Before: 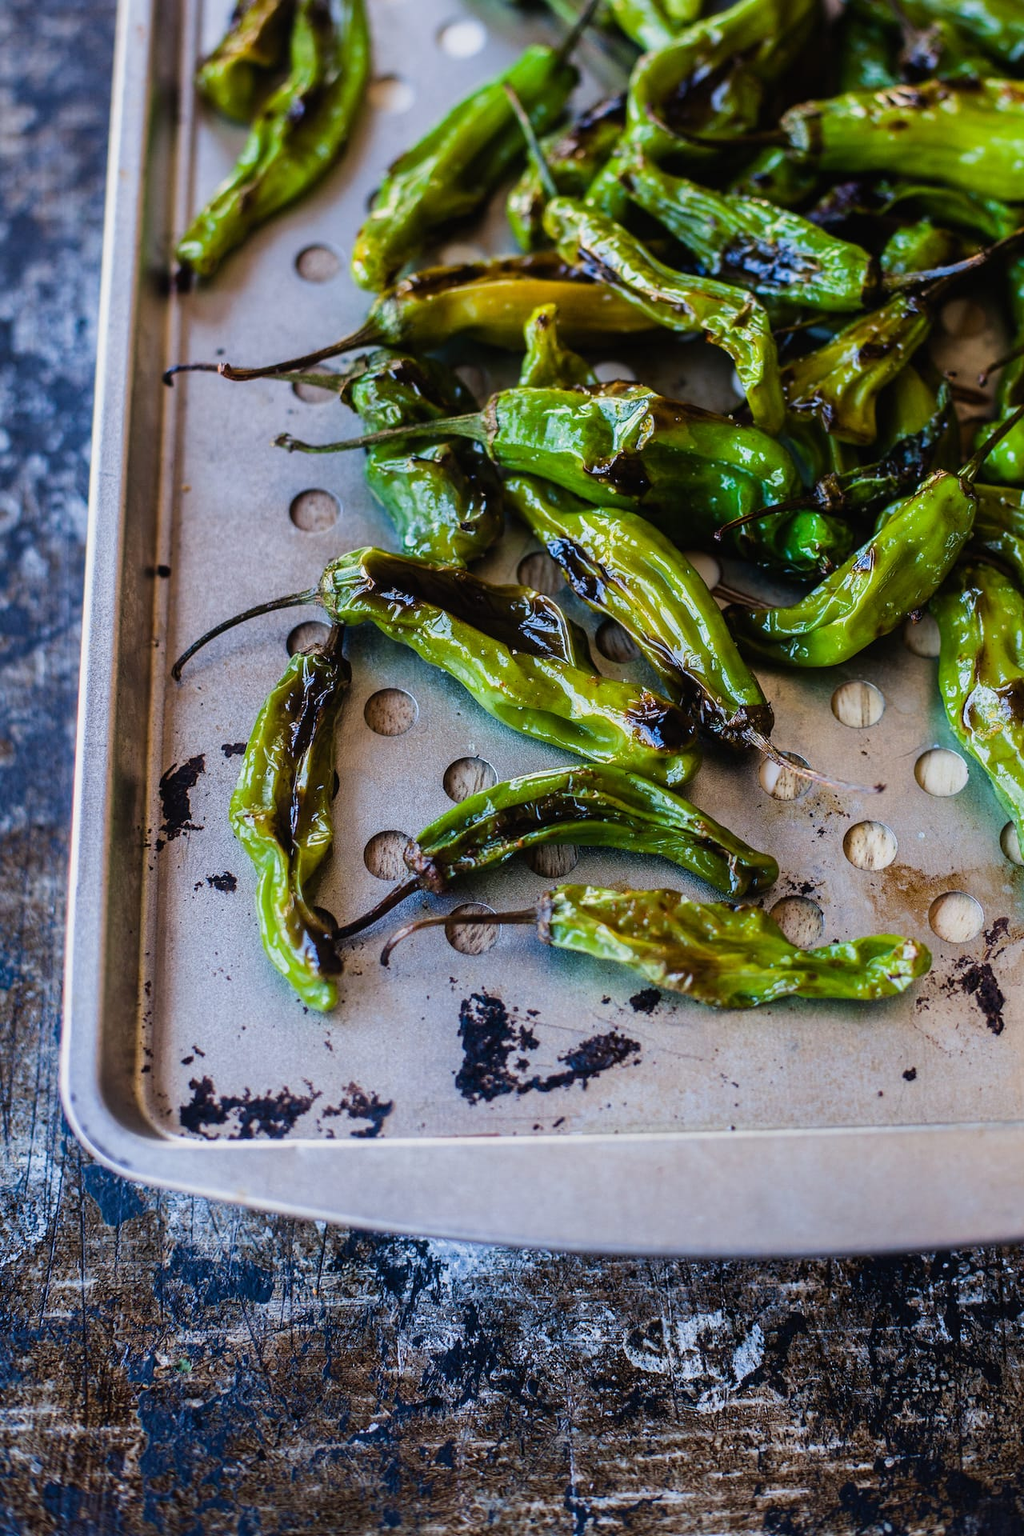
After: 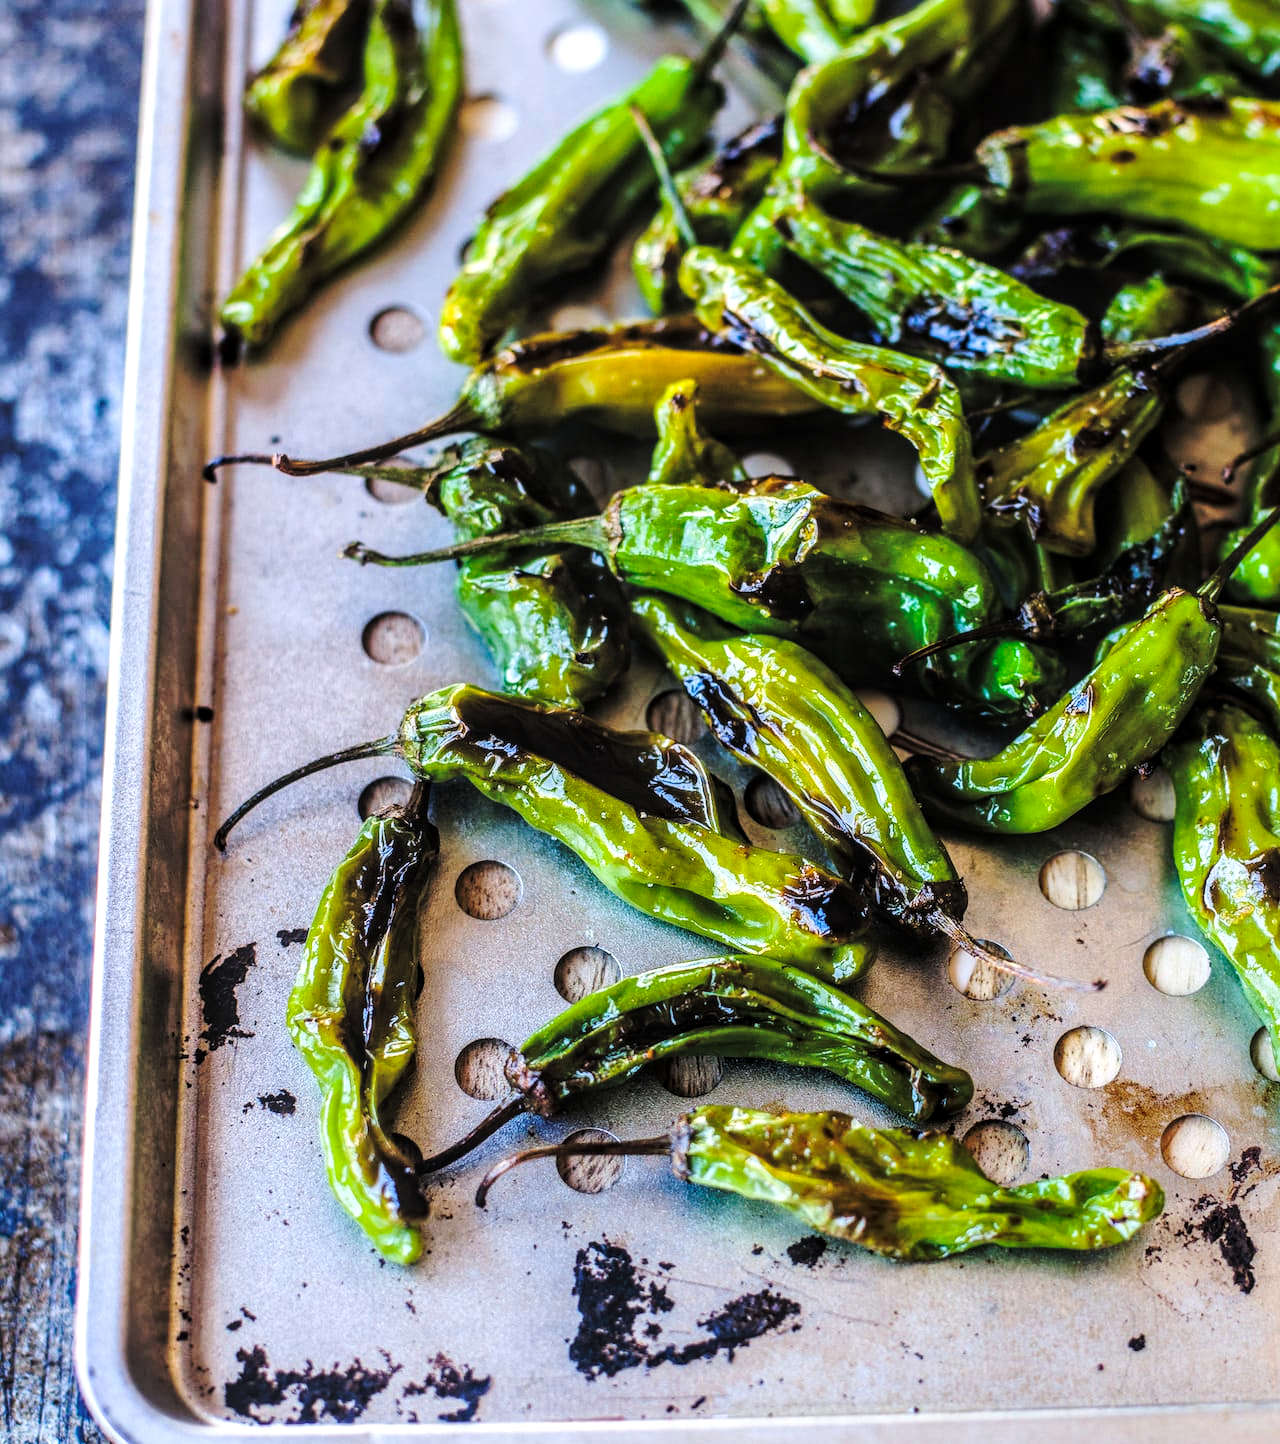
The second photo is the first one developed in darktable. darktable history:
local contrast: detail 130%
crop: bottom 24.755%
base curve: curves: ch0 [(0, 0) (0.073, 0.04) (0.157, 0.139) (0.492, 0.492) (0.758, 0.758) (1, 1)], preserve colors none
contrast brightness saturation: brightness 0.15
tone equalizer: -8 EV -0.384 EV, -7 EV -0.392 EV, -6 EV -0.362 EV, -5 EV -0.187 EV, -3 EV 0.189 EV, -2 EV 0.357 EV, -1 EV 0.408 EV, +0 EV 0.437 EV
